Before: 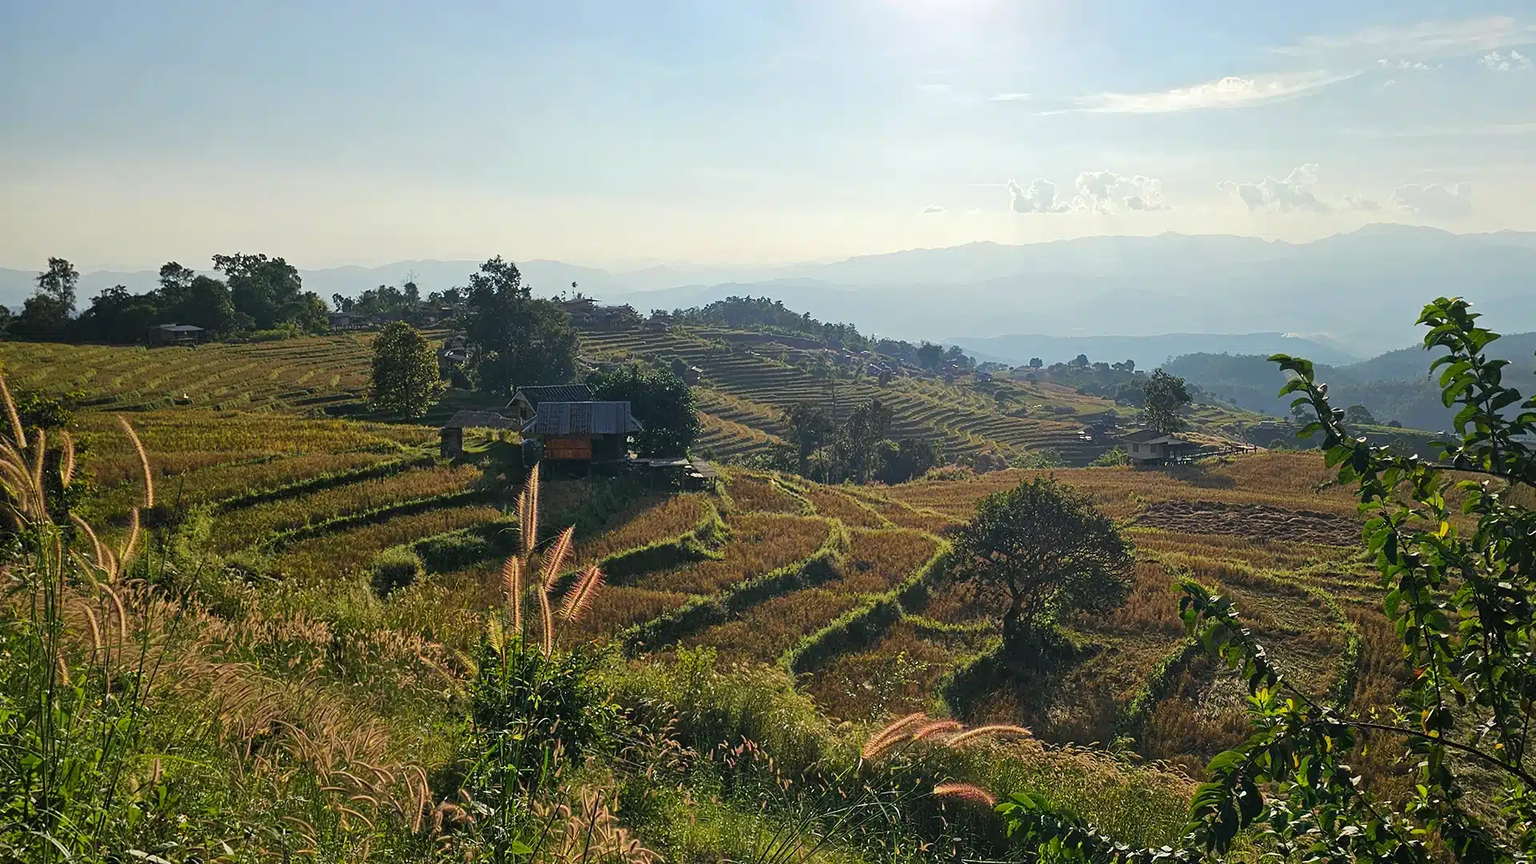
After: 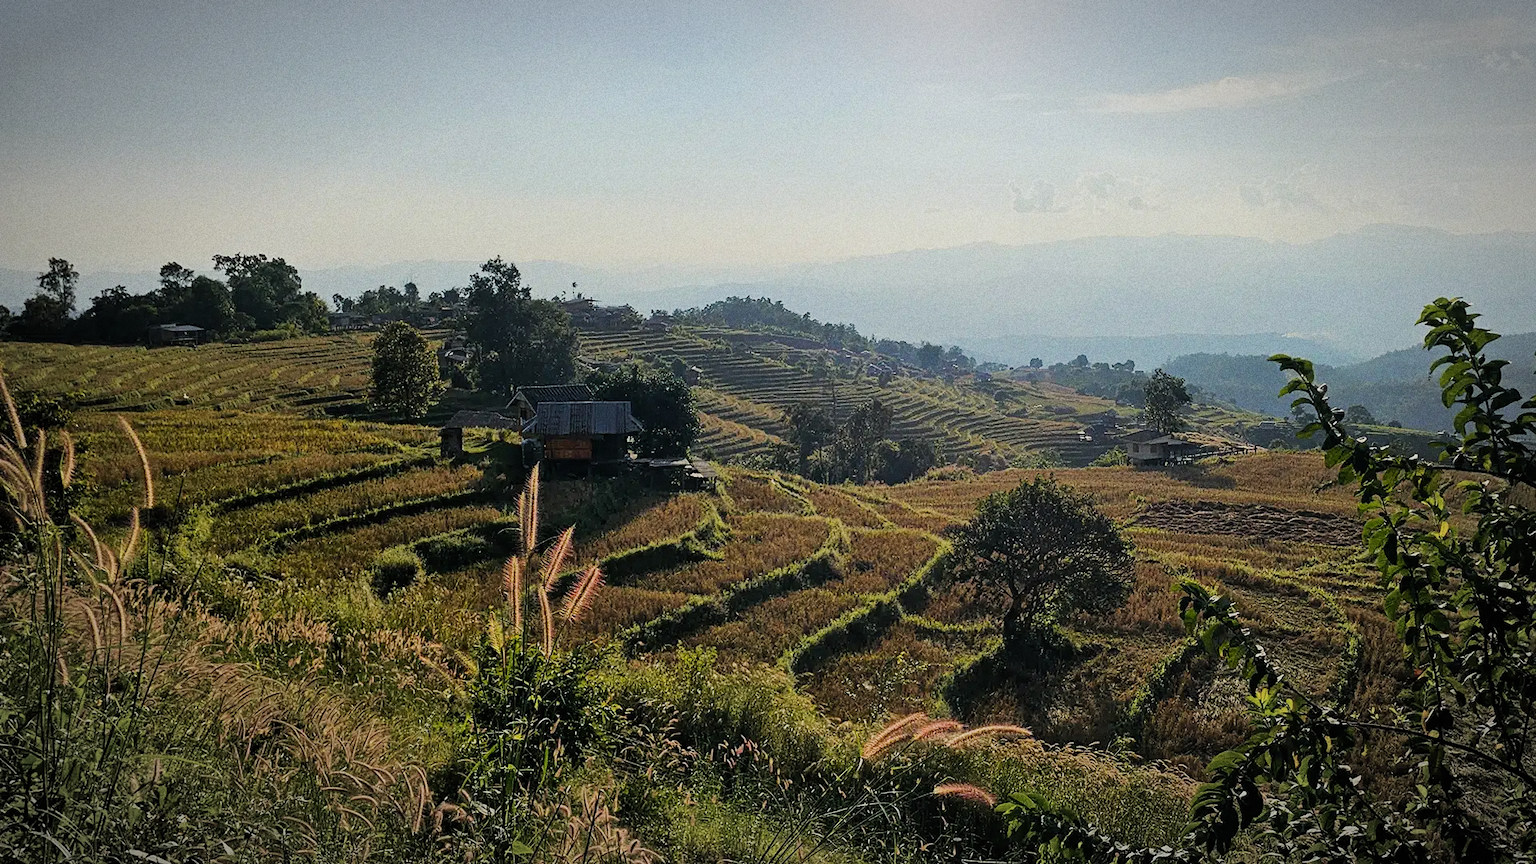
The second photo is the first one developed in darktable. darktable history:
color zones: curves: ch2 [(0, 0.5) (0.143, 0.5) (0.286, 0.489) (0.415, 0.421) (0.571, 0.5) (0.714, 0.5) (0.857, 0.5) (1, 0.5)]
vignetting: automatic ratio true
filmic rgb: black relative exposure -7.65 EV, white relative exposure 4.56 EV, hardness 3.61, contrast 1.106
grain: coarseness 11.82 ISO, strength 36.67%, mid-tones bias 74.17%
